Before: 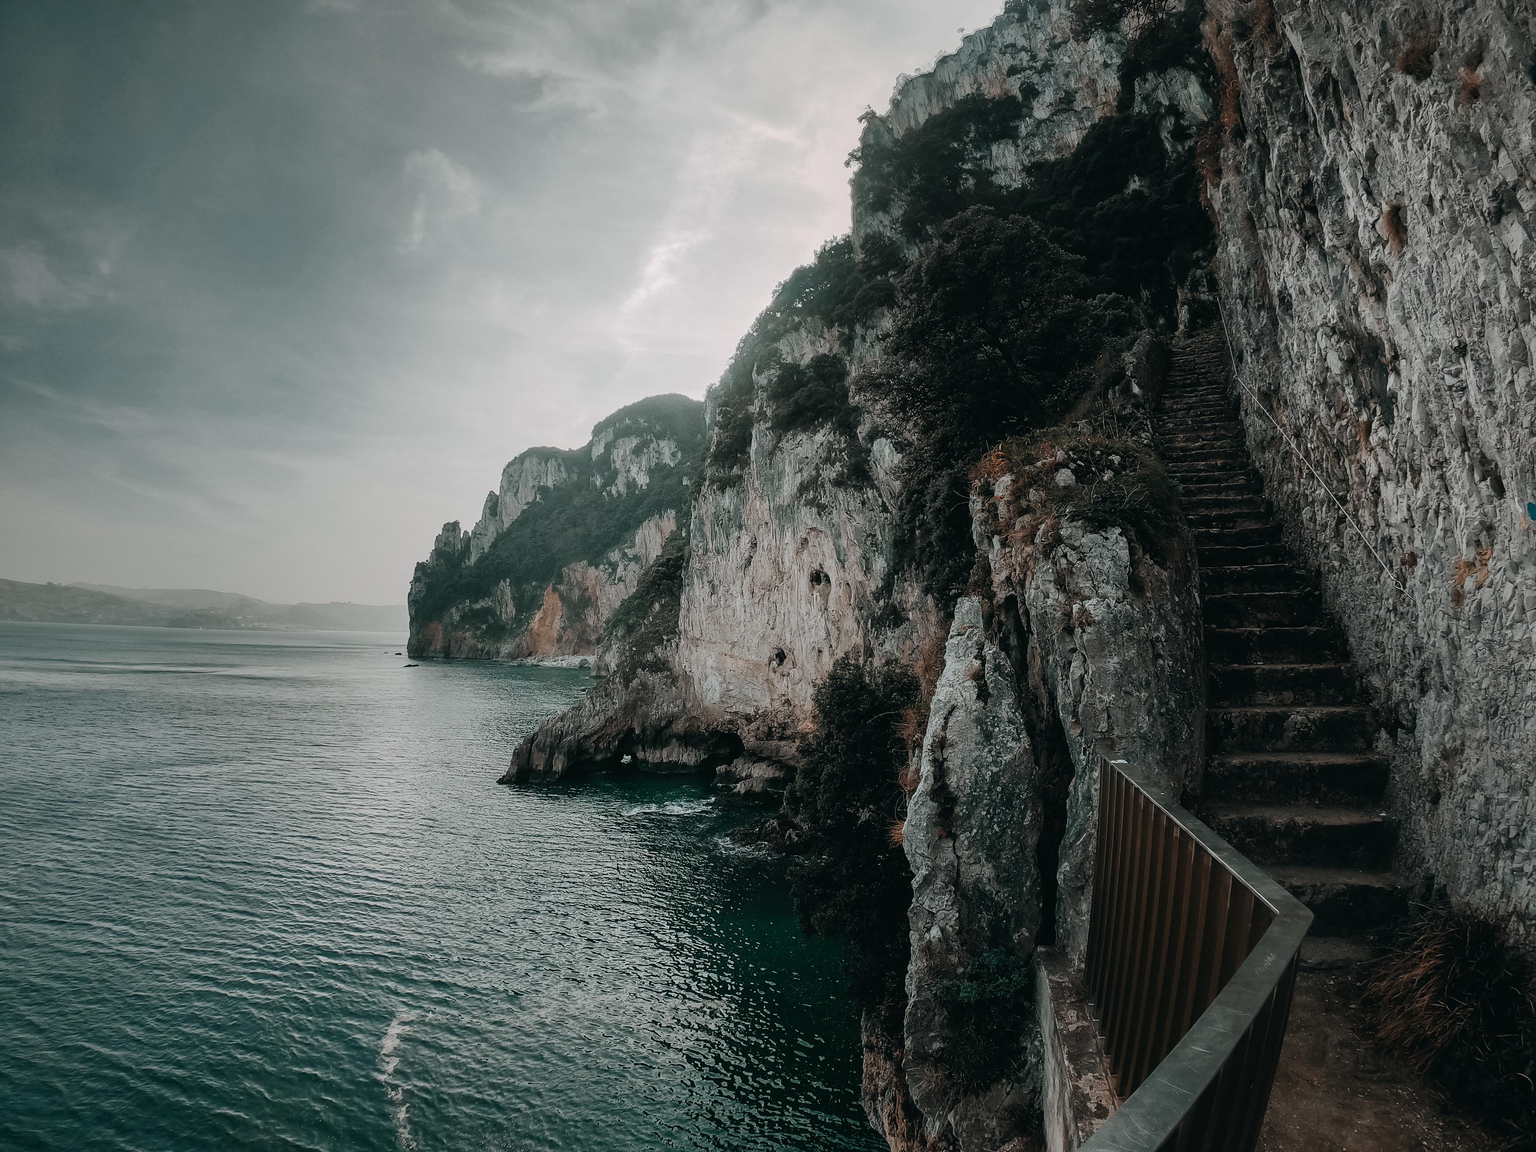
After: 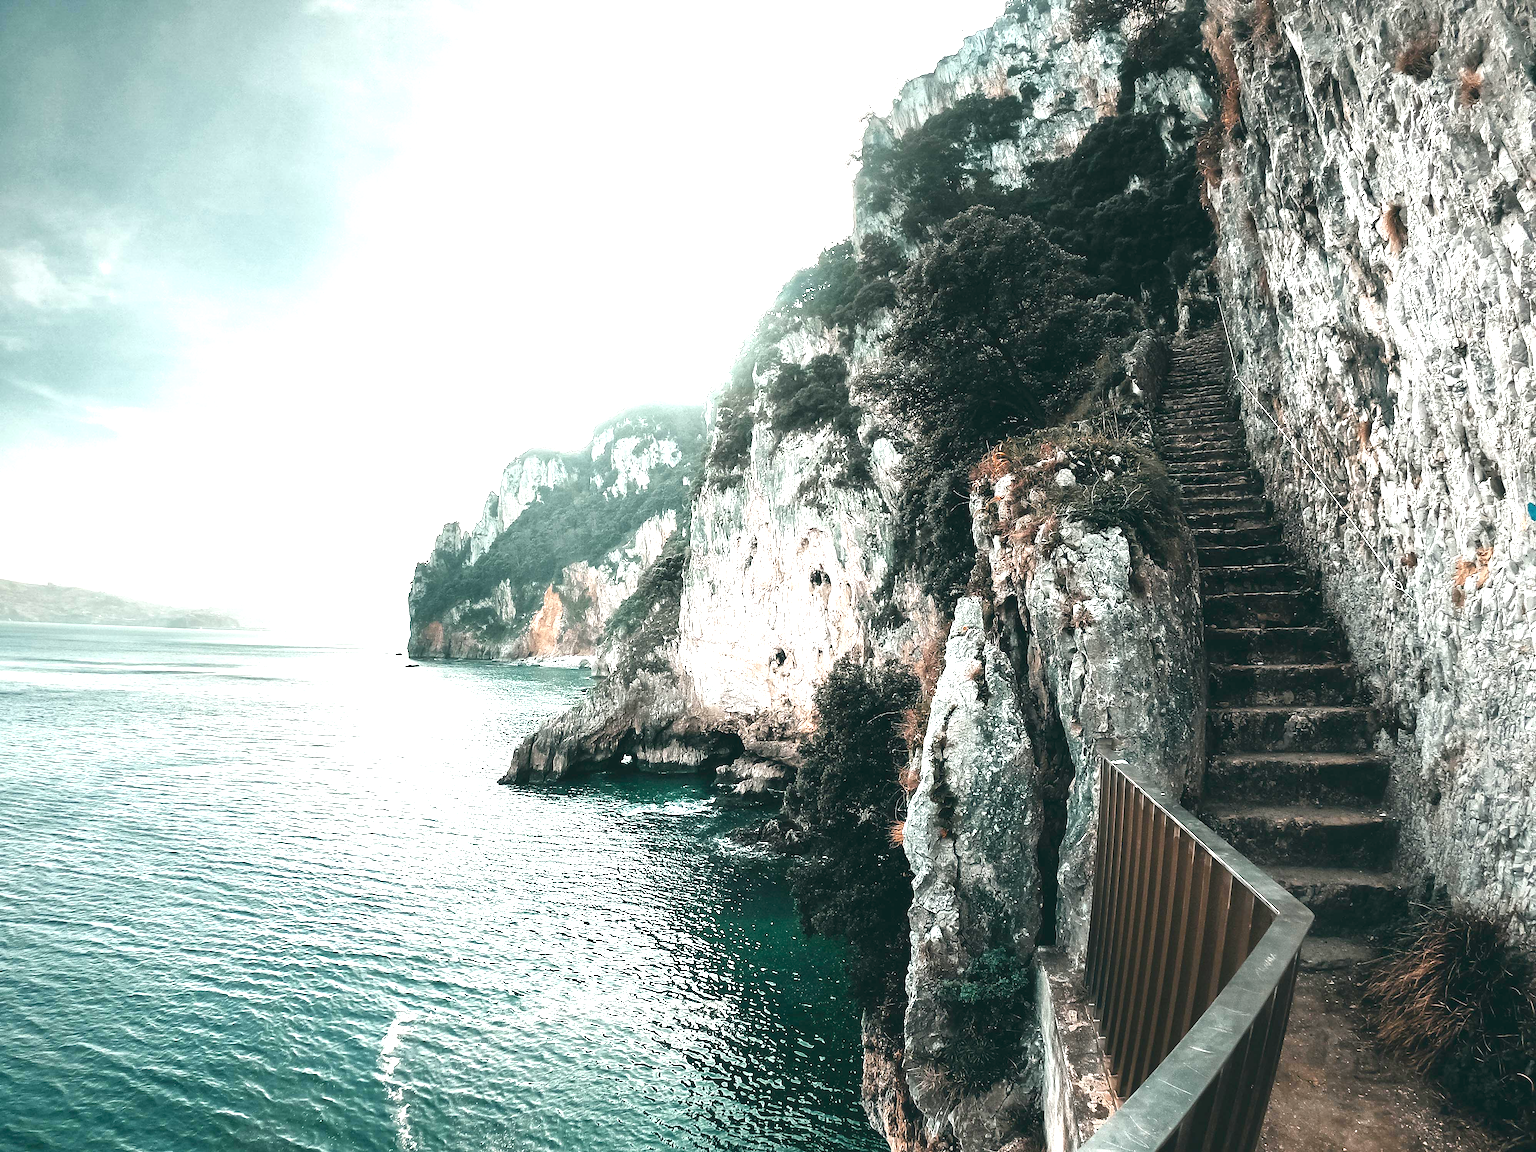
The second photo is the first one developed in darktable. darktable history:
exposure: exposure 2.25 EV, compensate highlight preservation false
shadows and highlights: shadows -10, white point adjustment 1.5, highlights 10
